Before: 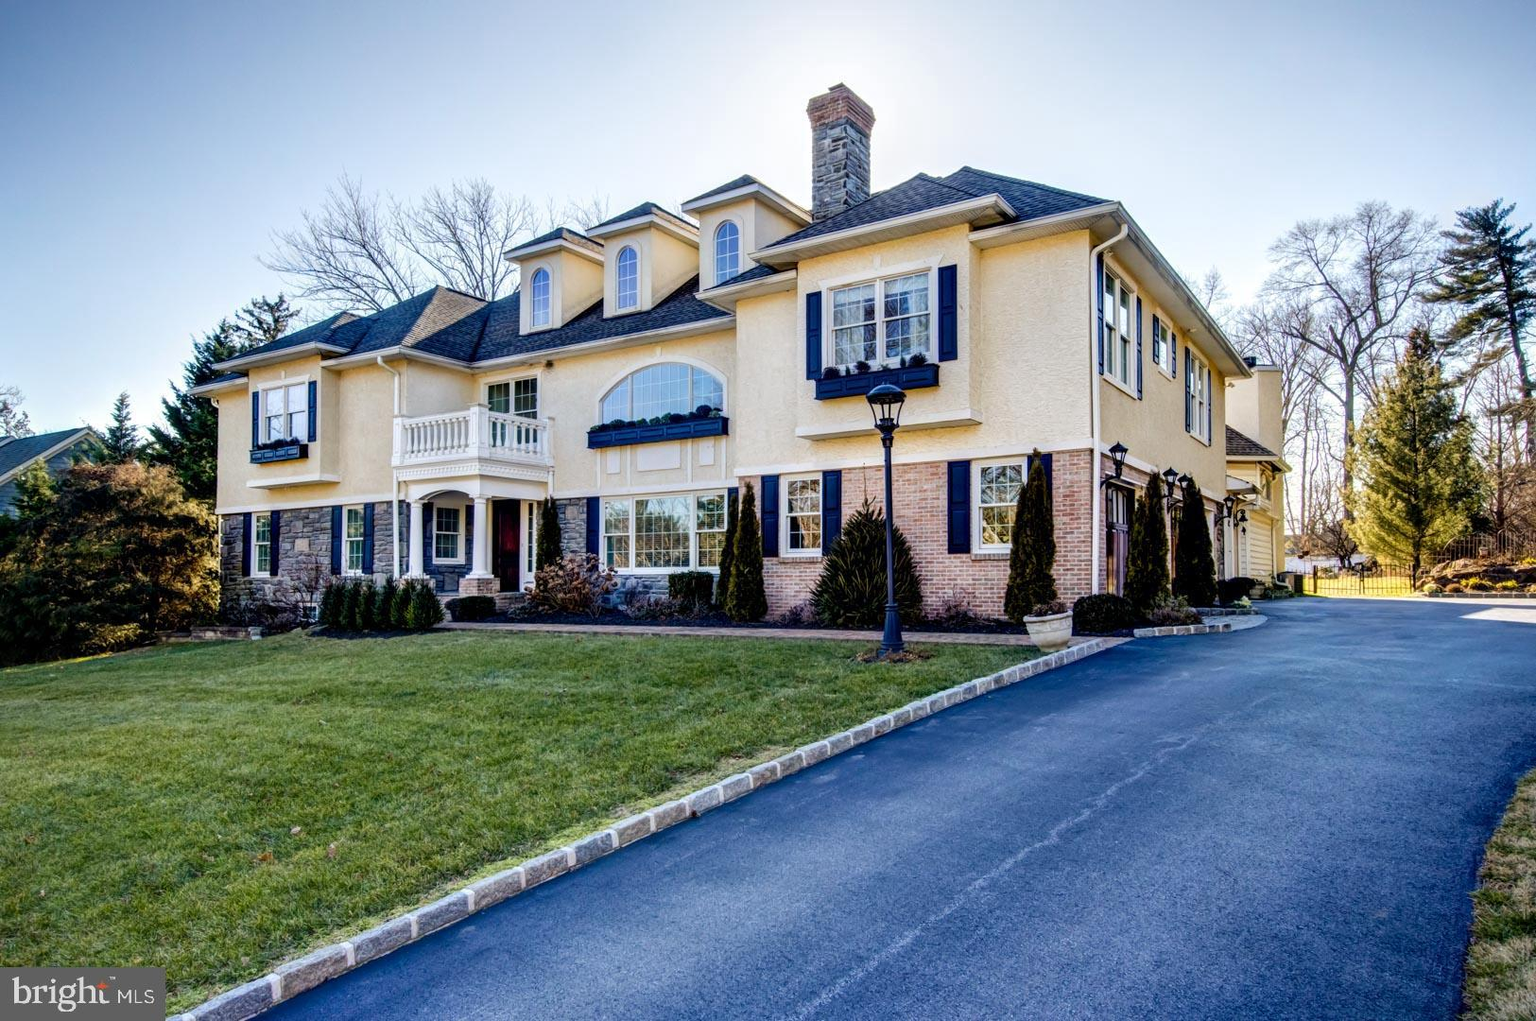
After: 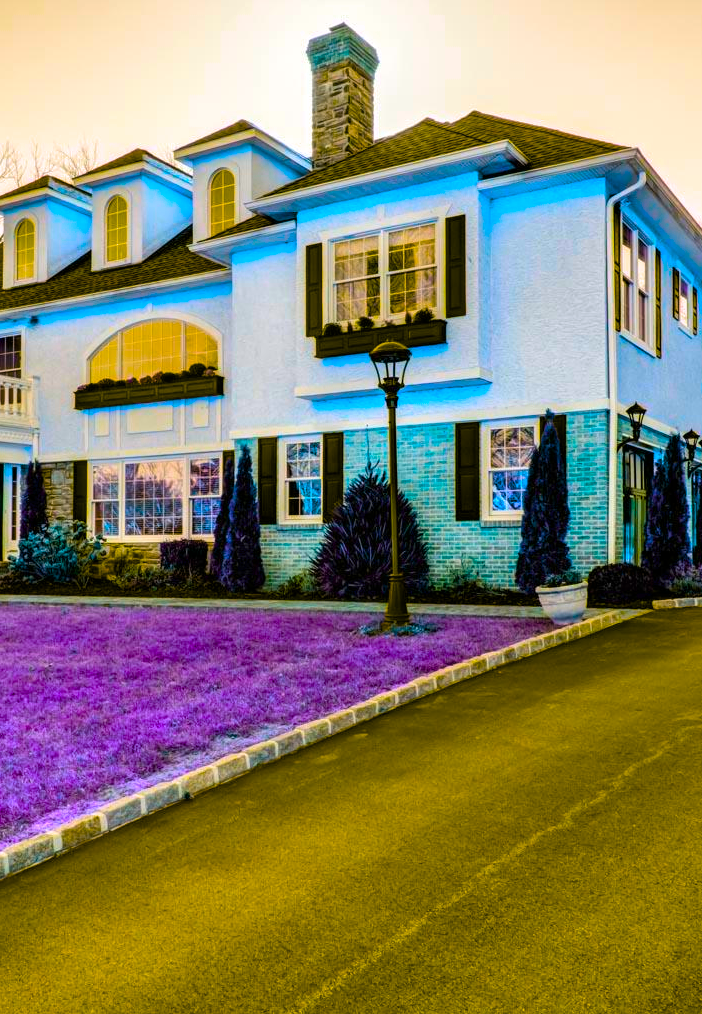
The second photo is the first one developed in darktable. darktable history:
crop: left 33.712%, top 6.045%, right 23.079%
color balance rgb: linear chroma grading › shadows 17.845%, linear chroma grading › highlights 60.254%, linear chroma grading › global chroma 49.996%, perceptual saturation grading › global saturation 0.19%, hue shift 178.81°, global vibrance 49.864%, contrast 0.77%
